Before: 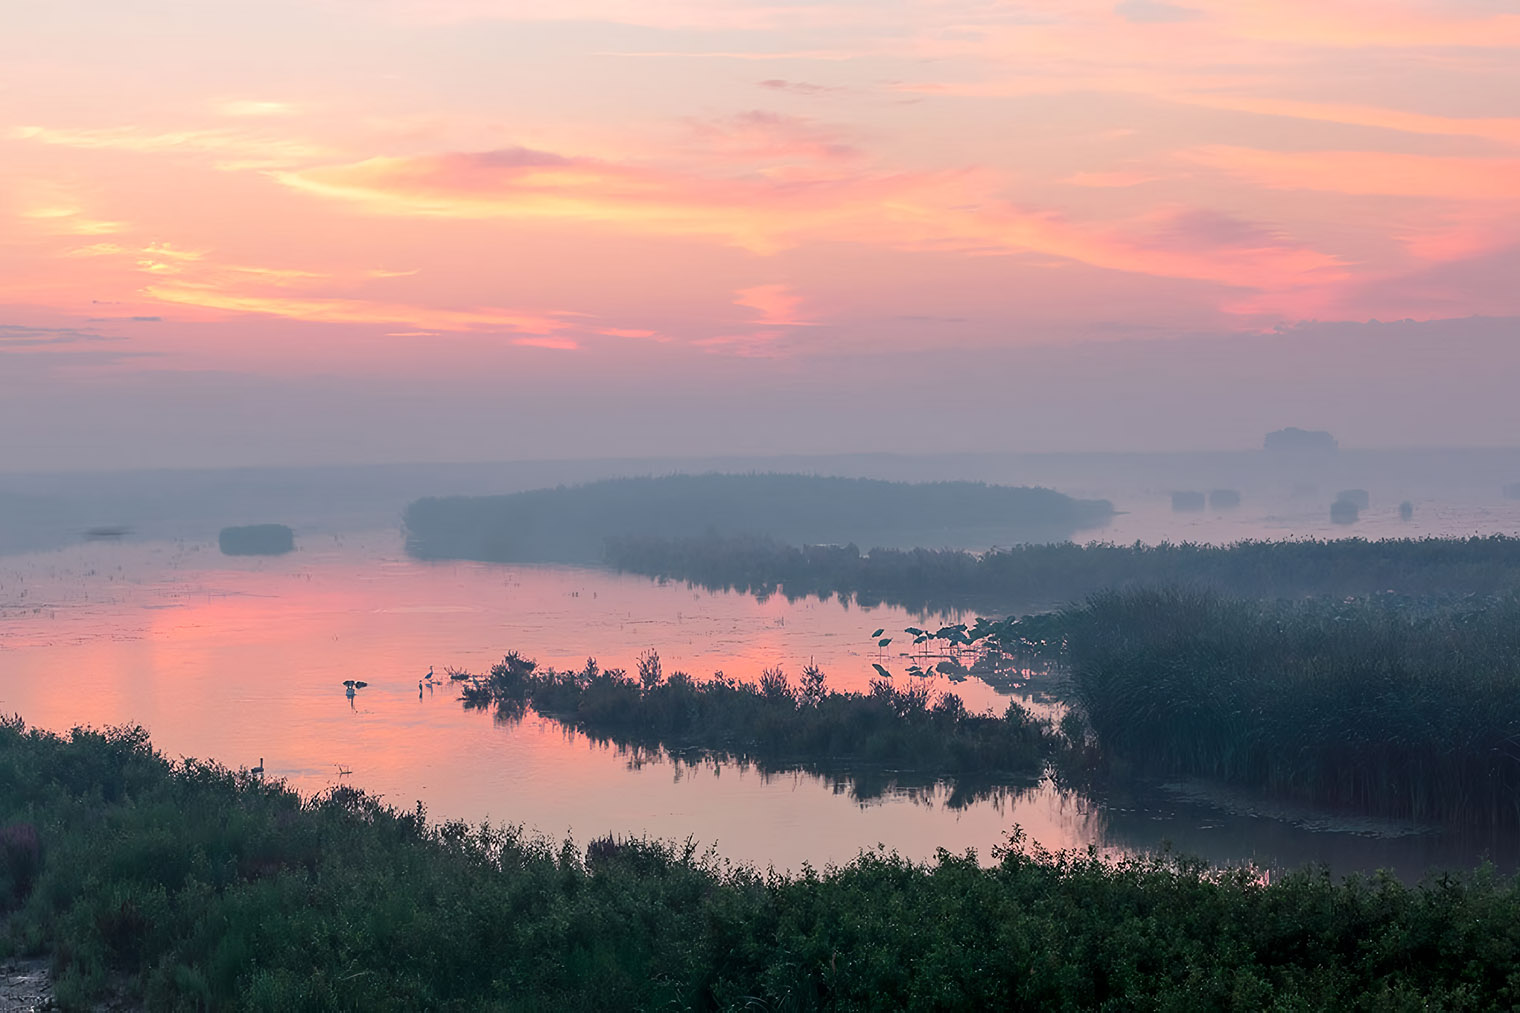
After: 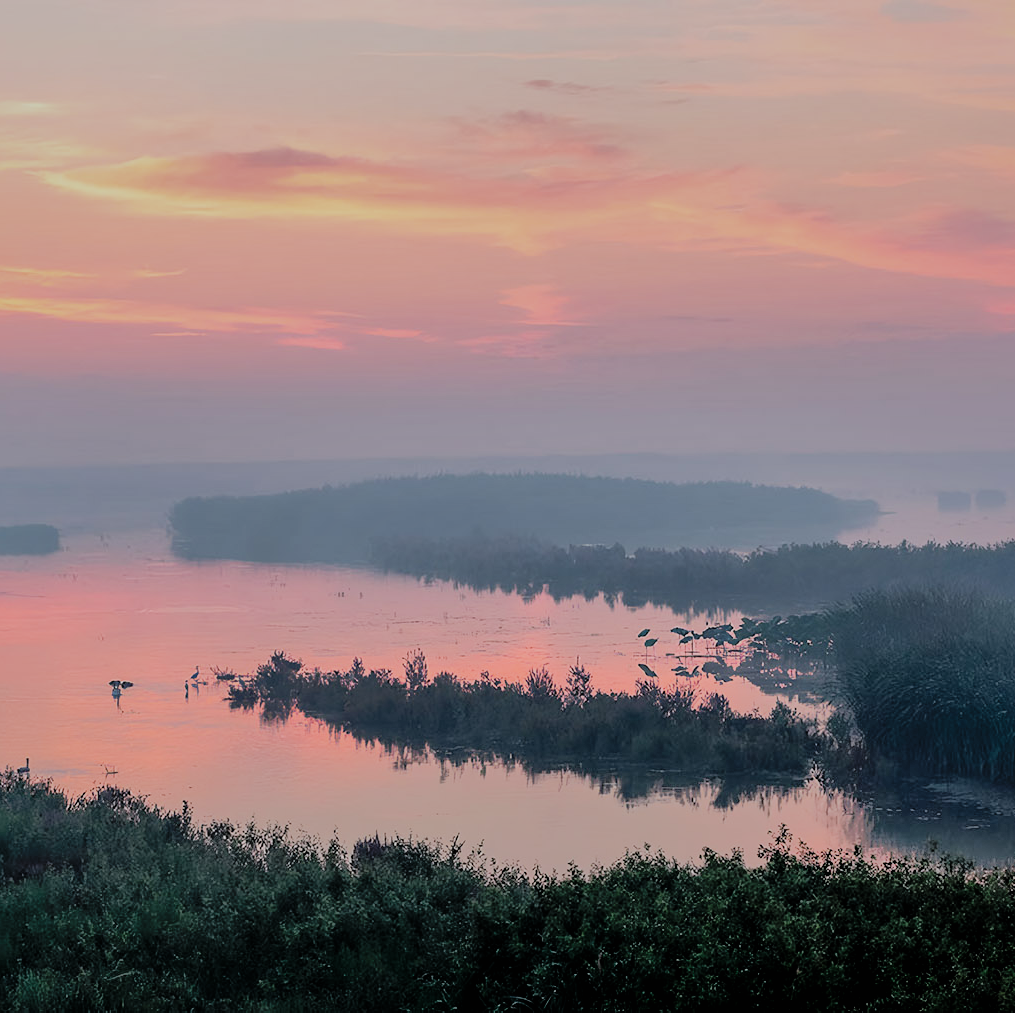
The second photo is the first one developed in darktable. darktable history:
shadows and highlights: shadows 60.67, highlights -59.98
filmic rgb: black relative exposure -5.03 EV, white relative exposure 4 EV, threshold 5.96 EV, hardness 2.9, contrast 1.298, highlights saturation mix -29.43%, contrast in shadows safe, enable highlight reconstruction true
crop: left 15.403%, right 17.768%
